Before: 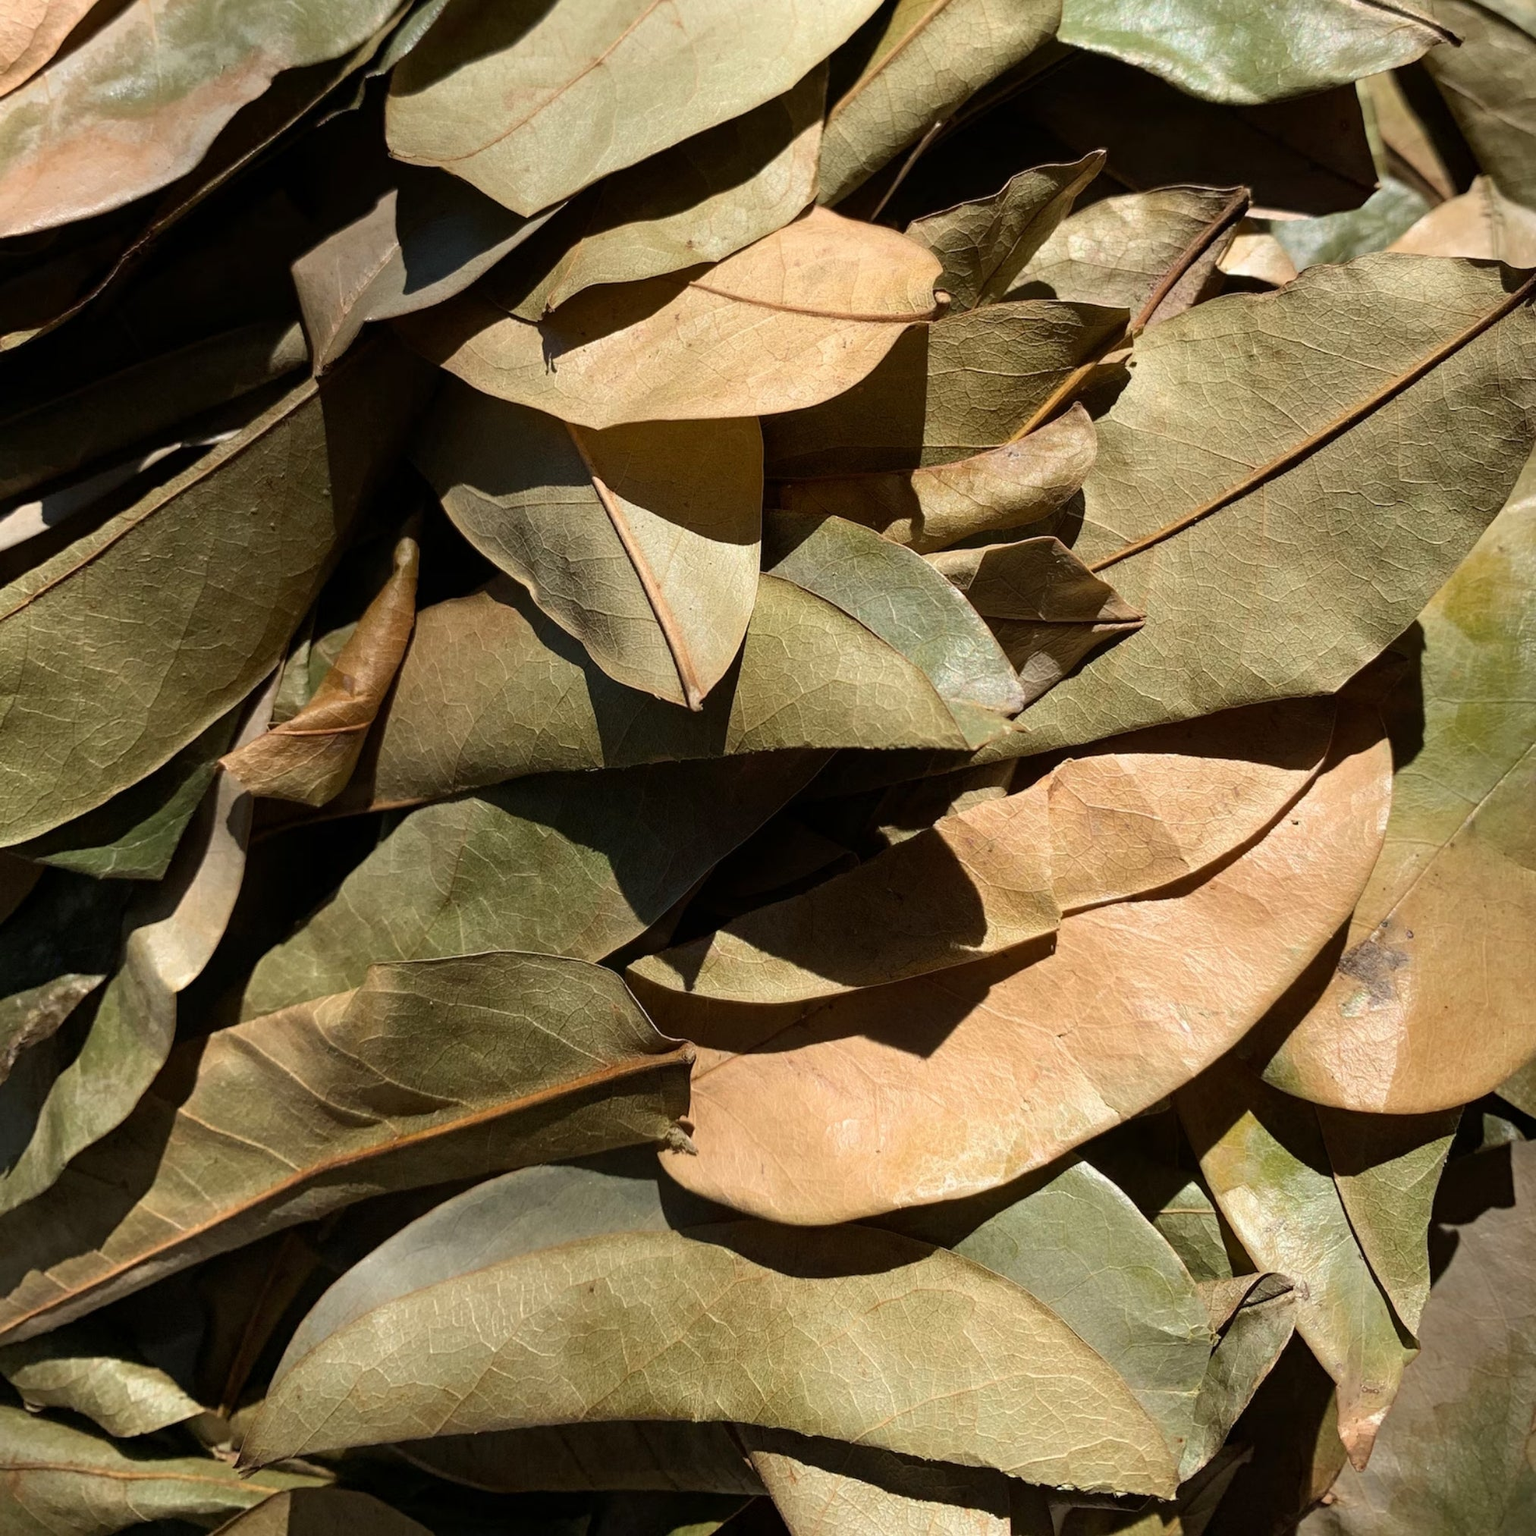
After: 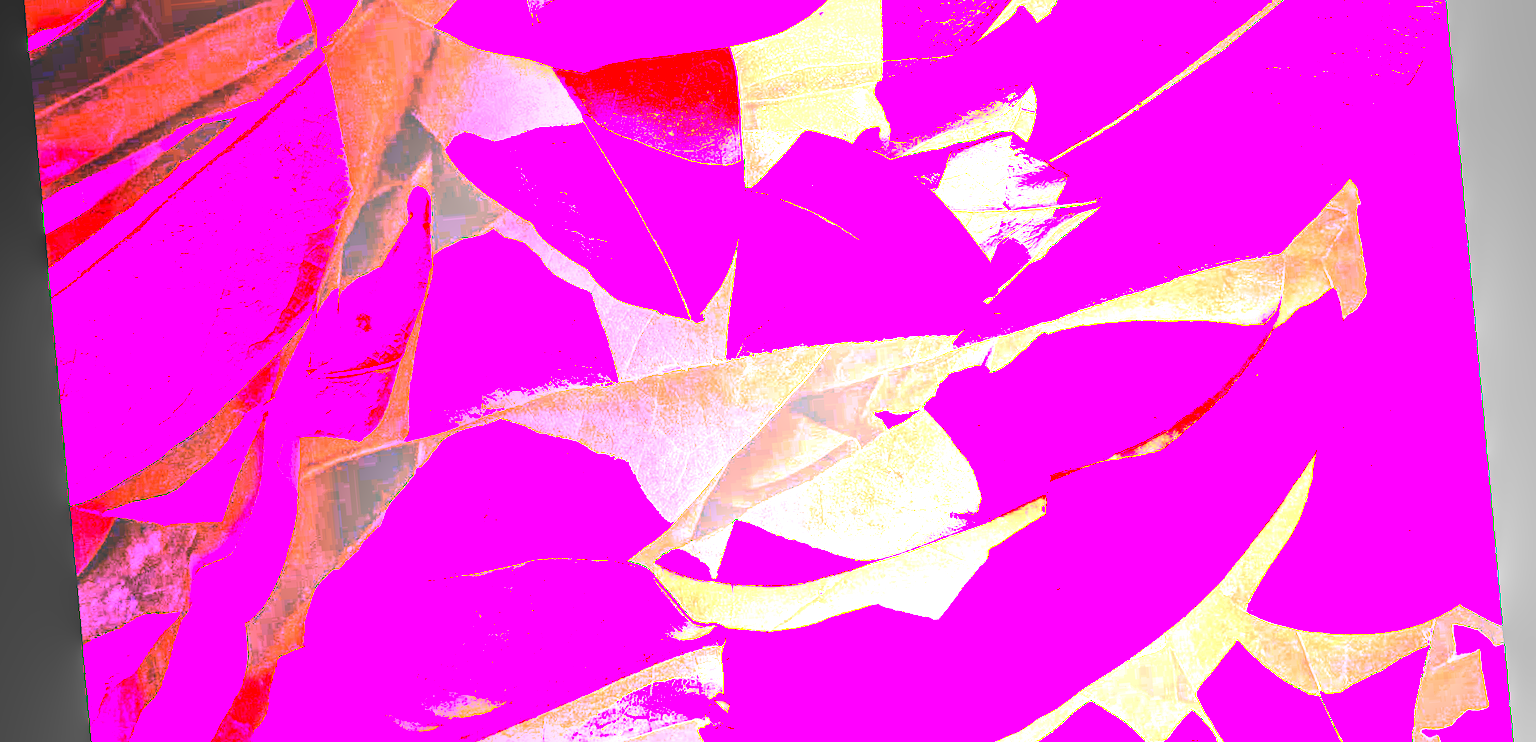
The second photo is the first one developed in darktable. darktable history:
rotate and perspective: rotation -5.2°, automatic cropping off
contrast brightness saturation: brightness -0.02, saturation 0.35
exposure: black level correction 0, exposure 1.45 EV, compensate exposure bias true, compensate highlight preservation false
crop and rotate: top 26.056%, bottom 25.543%
local contrast: detail 150%
white balance: red 8, blue 8
